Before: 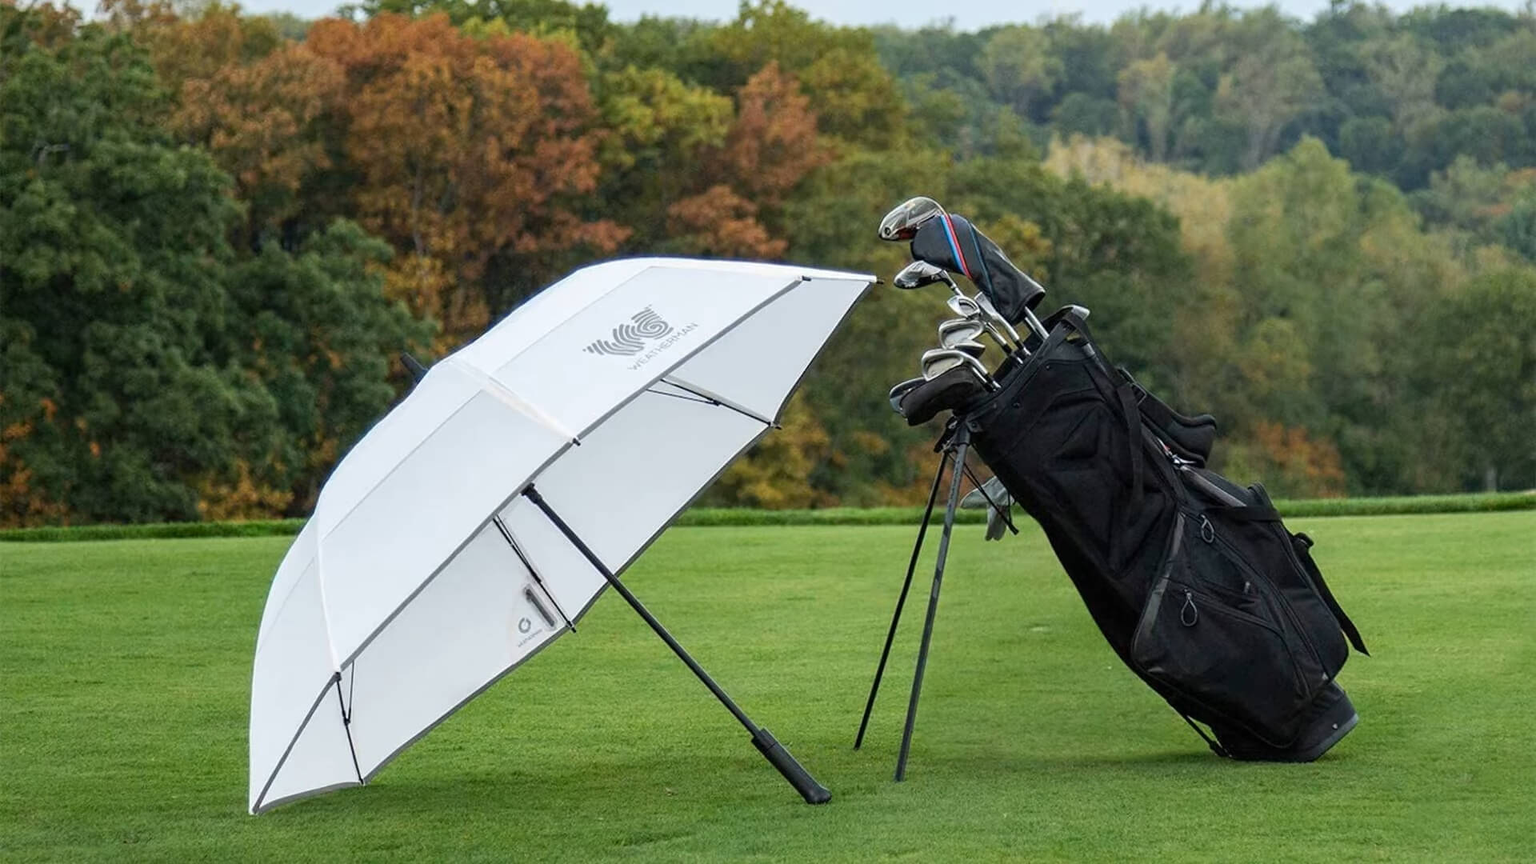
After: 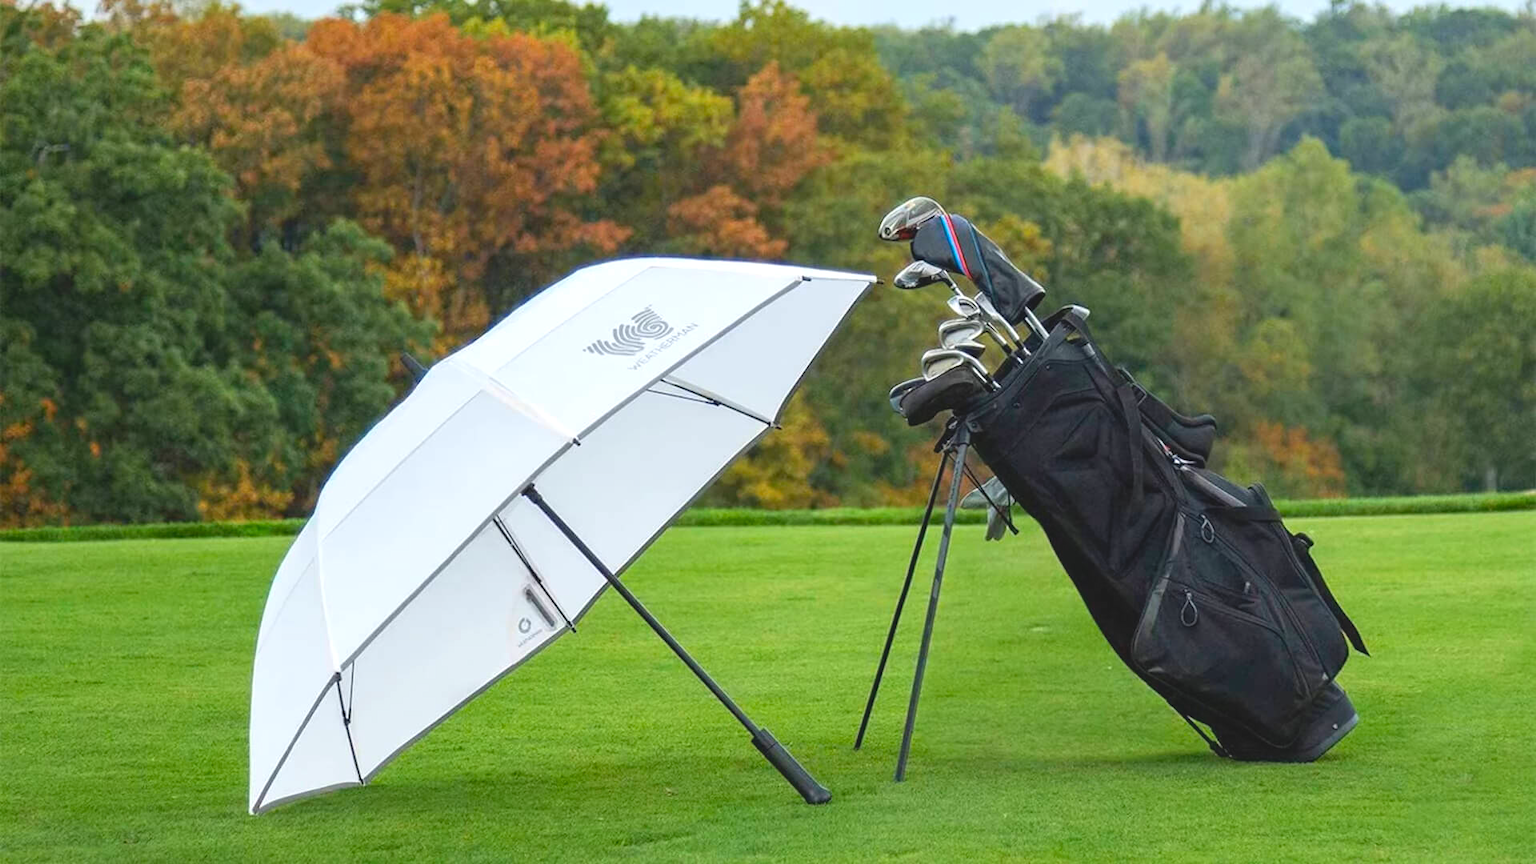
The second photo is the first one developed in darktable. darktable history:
exposure: exposure 0.6 EV, compensate highlight preservation false
contrast brightness saturation: contrast -0.19, saturation 0.19
